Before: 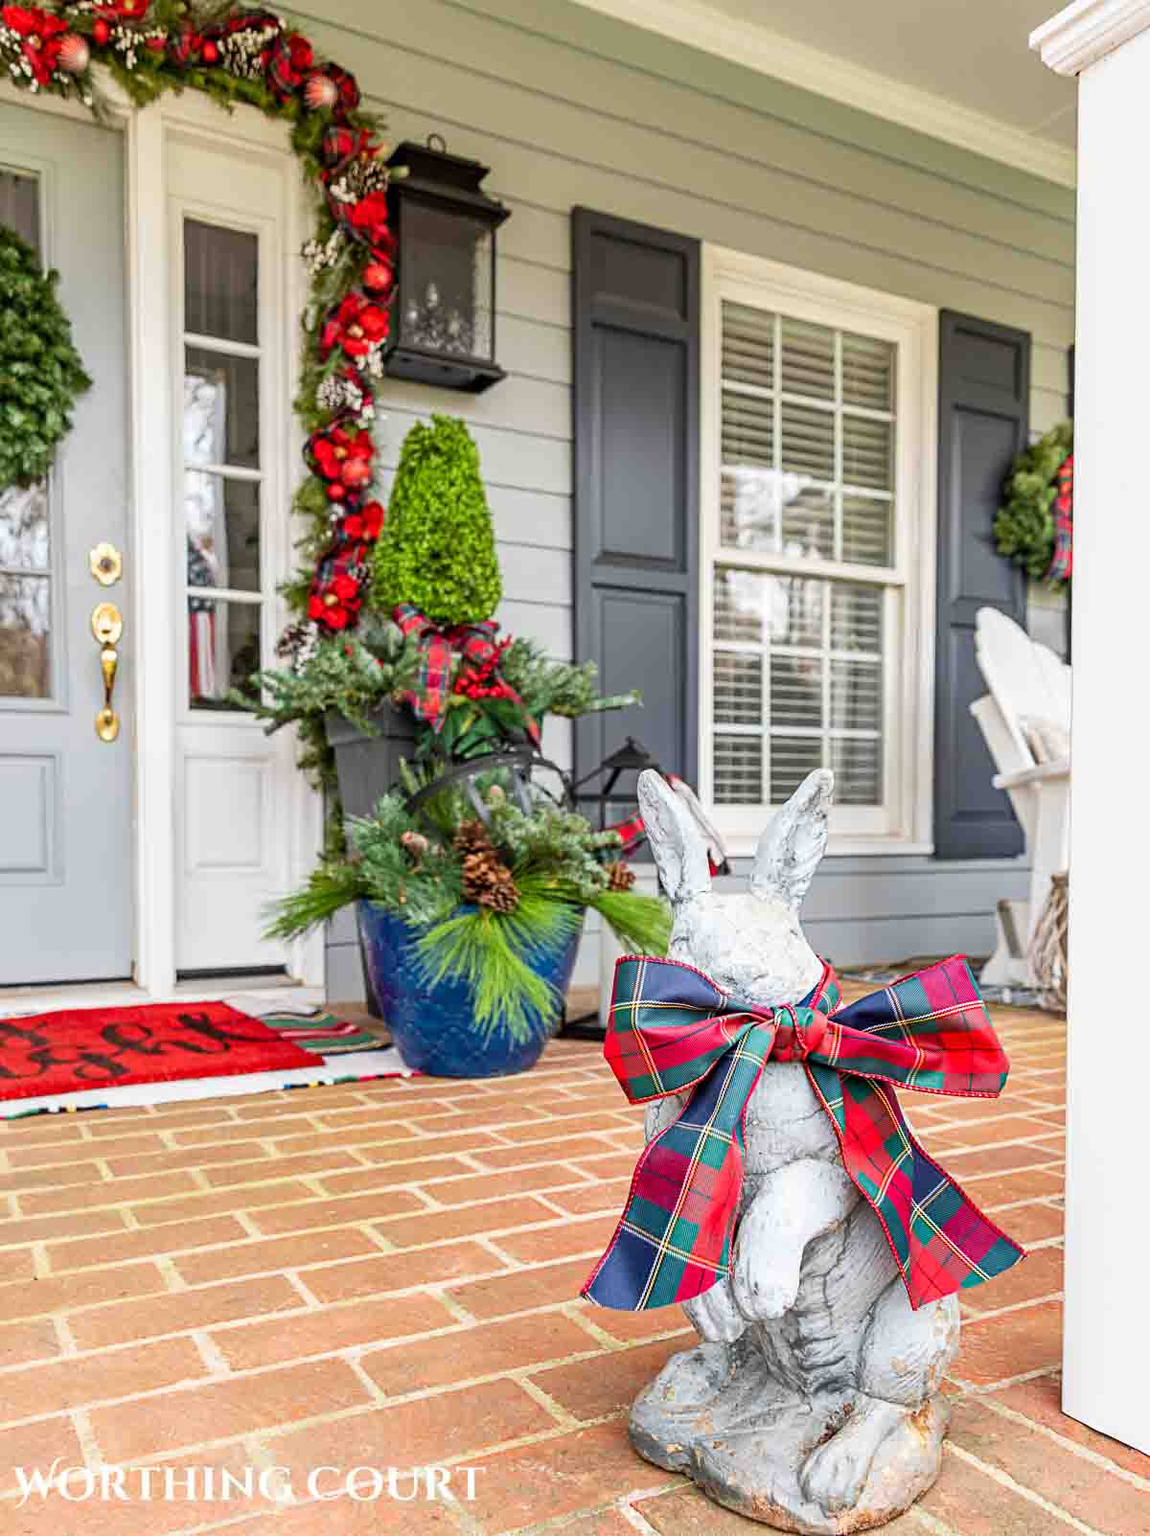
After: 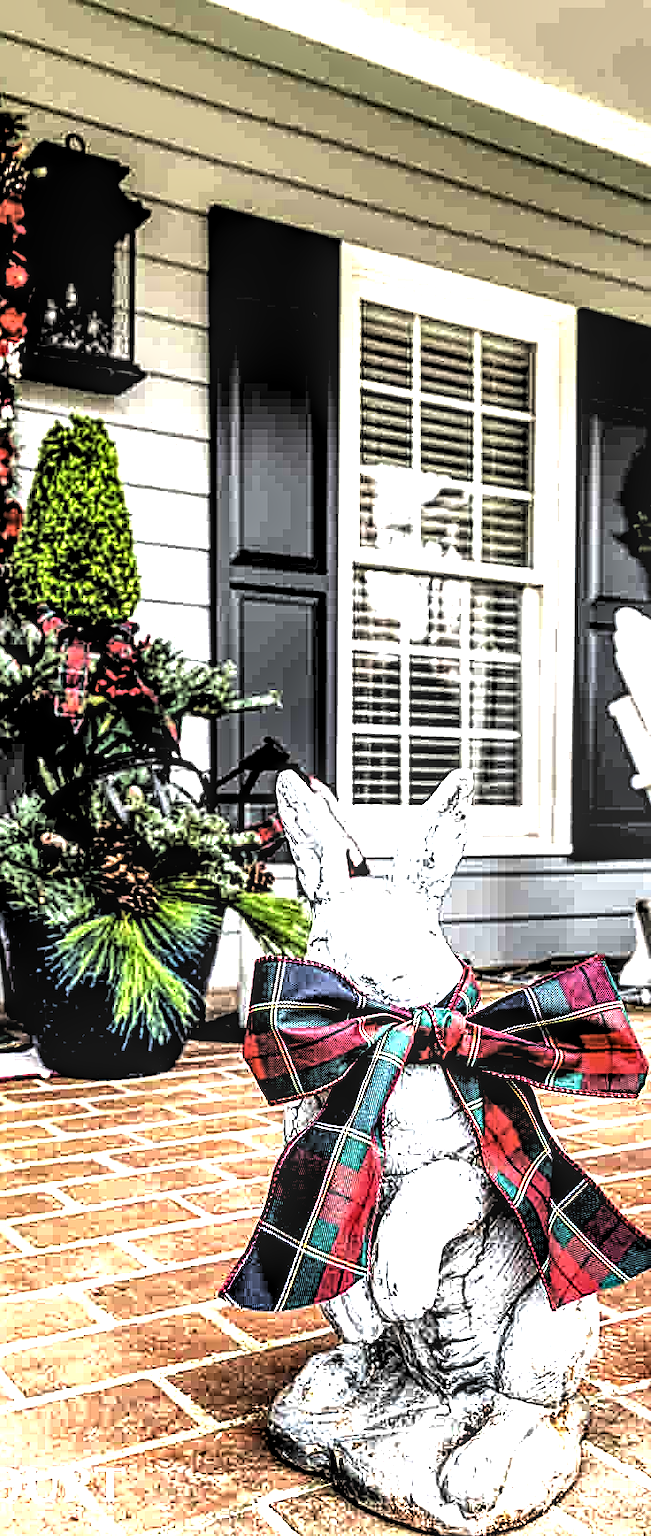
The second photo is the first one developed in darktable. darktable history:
crop: left 31.46%, top 0.011%, right 11.884%
shadows and highlights: shadows 76.3, highlights -24.57, soften with gaussian
local contrast: highlights 13%, shadows 36%, detail 184%, midtone range 0.465
exposure: black level correction 0, exposure 1.099 EV, compensate highlight preservation false
levels: levels [0.514, 0.759, 1]
sharpen: on, module defaults
